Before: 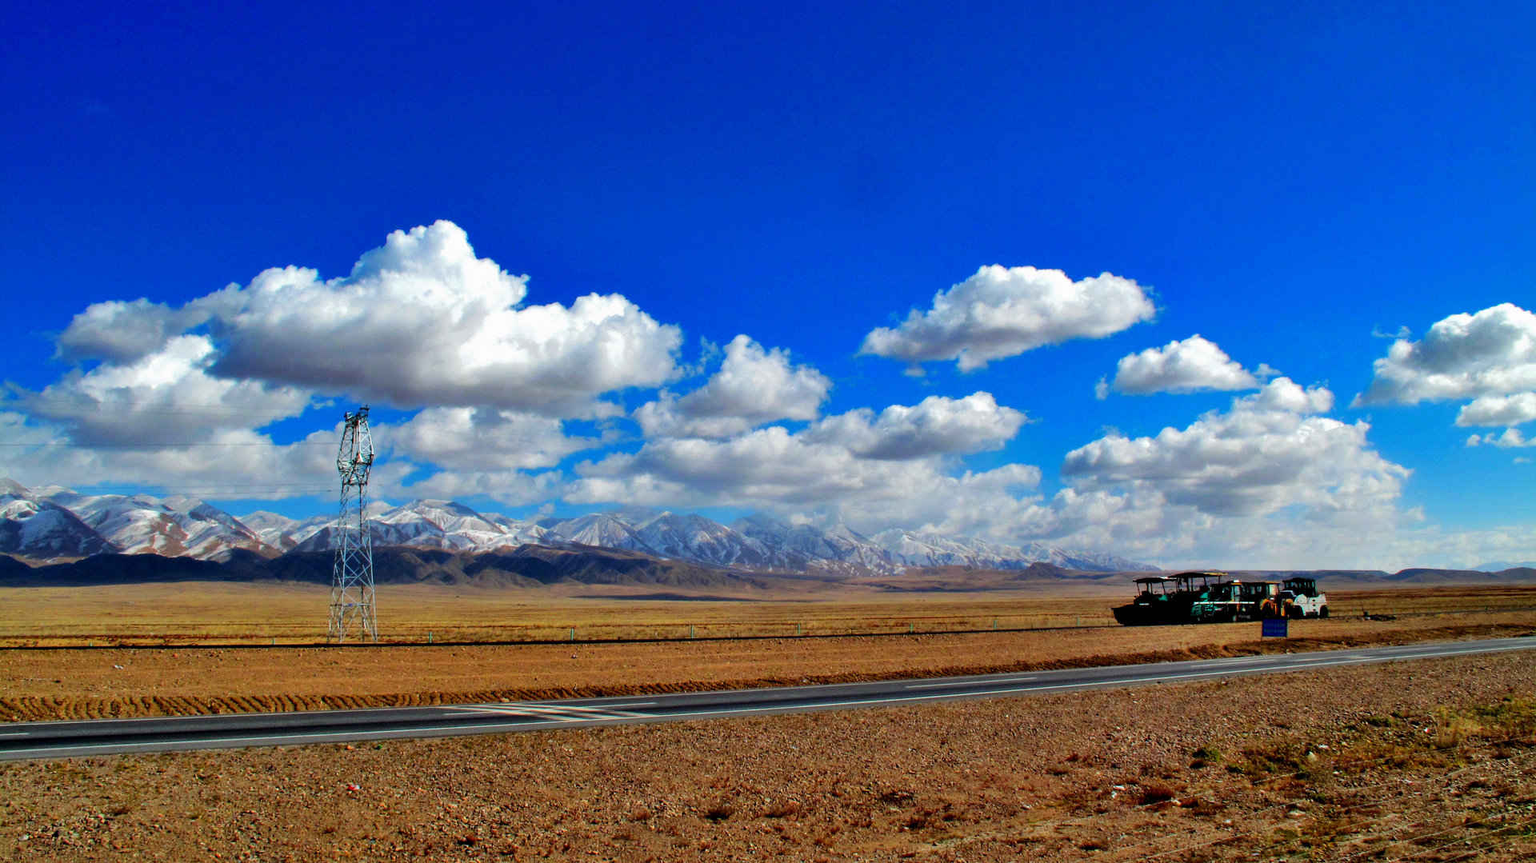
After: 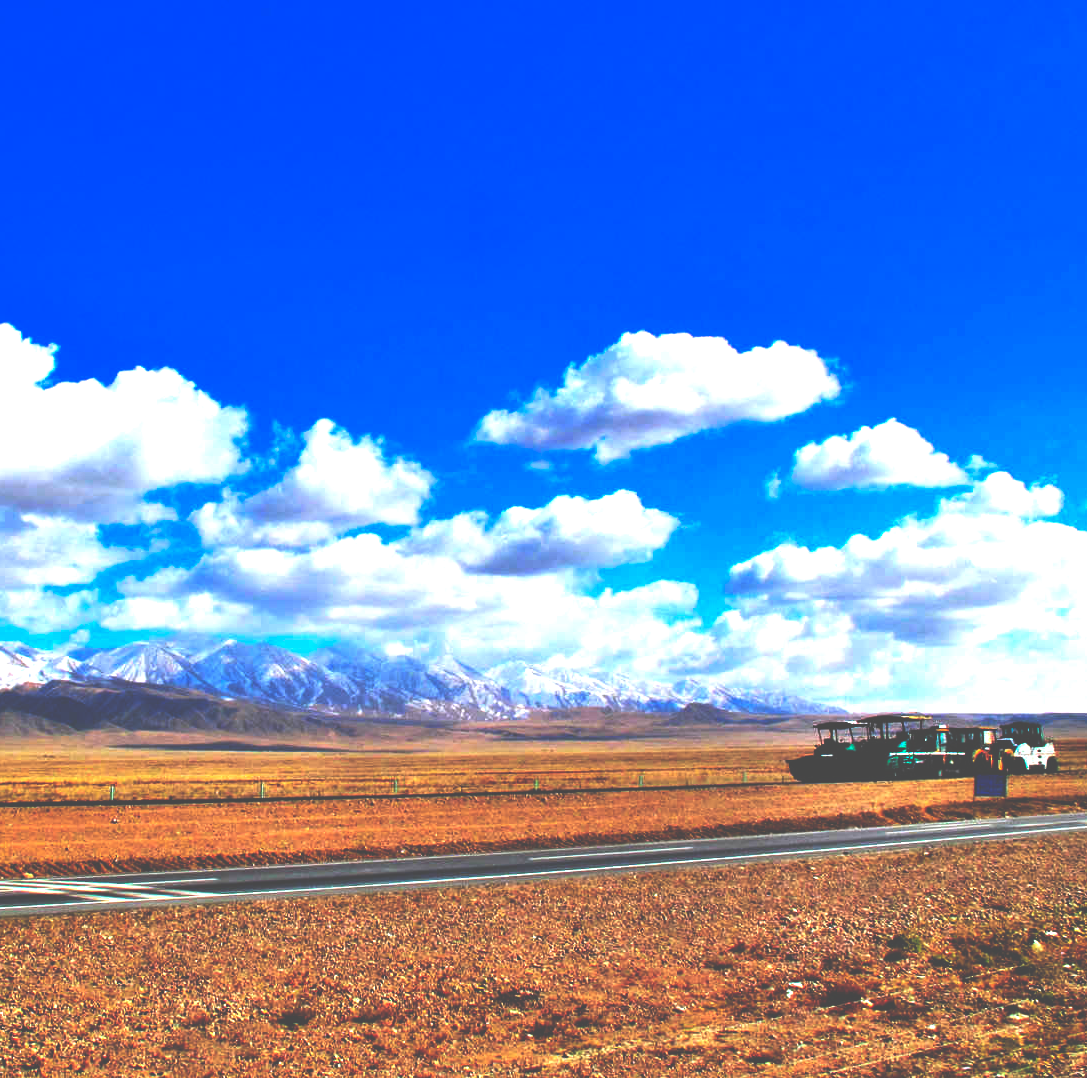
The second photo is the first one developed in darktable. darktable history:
crop: left 31.458%, top 0%, right 11.876%
base curve: curves: ch0 [(0, 0.036) (0.007, 0.037) (0.604, 0.887) (1, 1)], preserve colors none
graduated density: hue 238.83°, saturation 50%
levels: levels [0, 0.374, 0.749]
